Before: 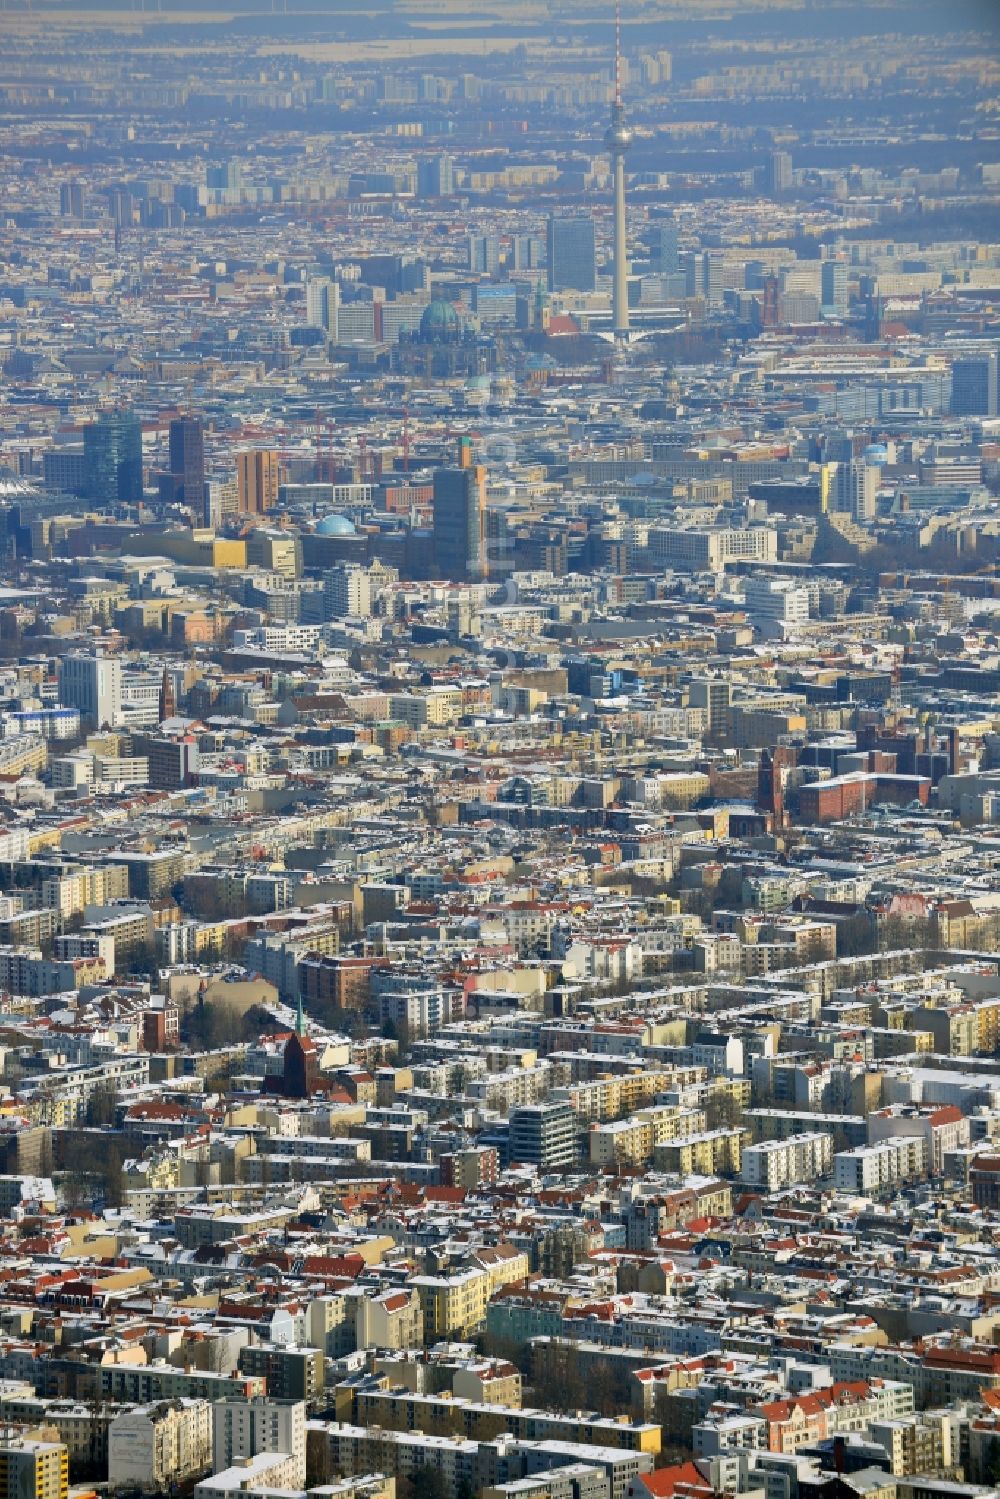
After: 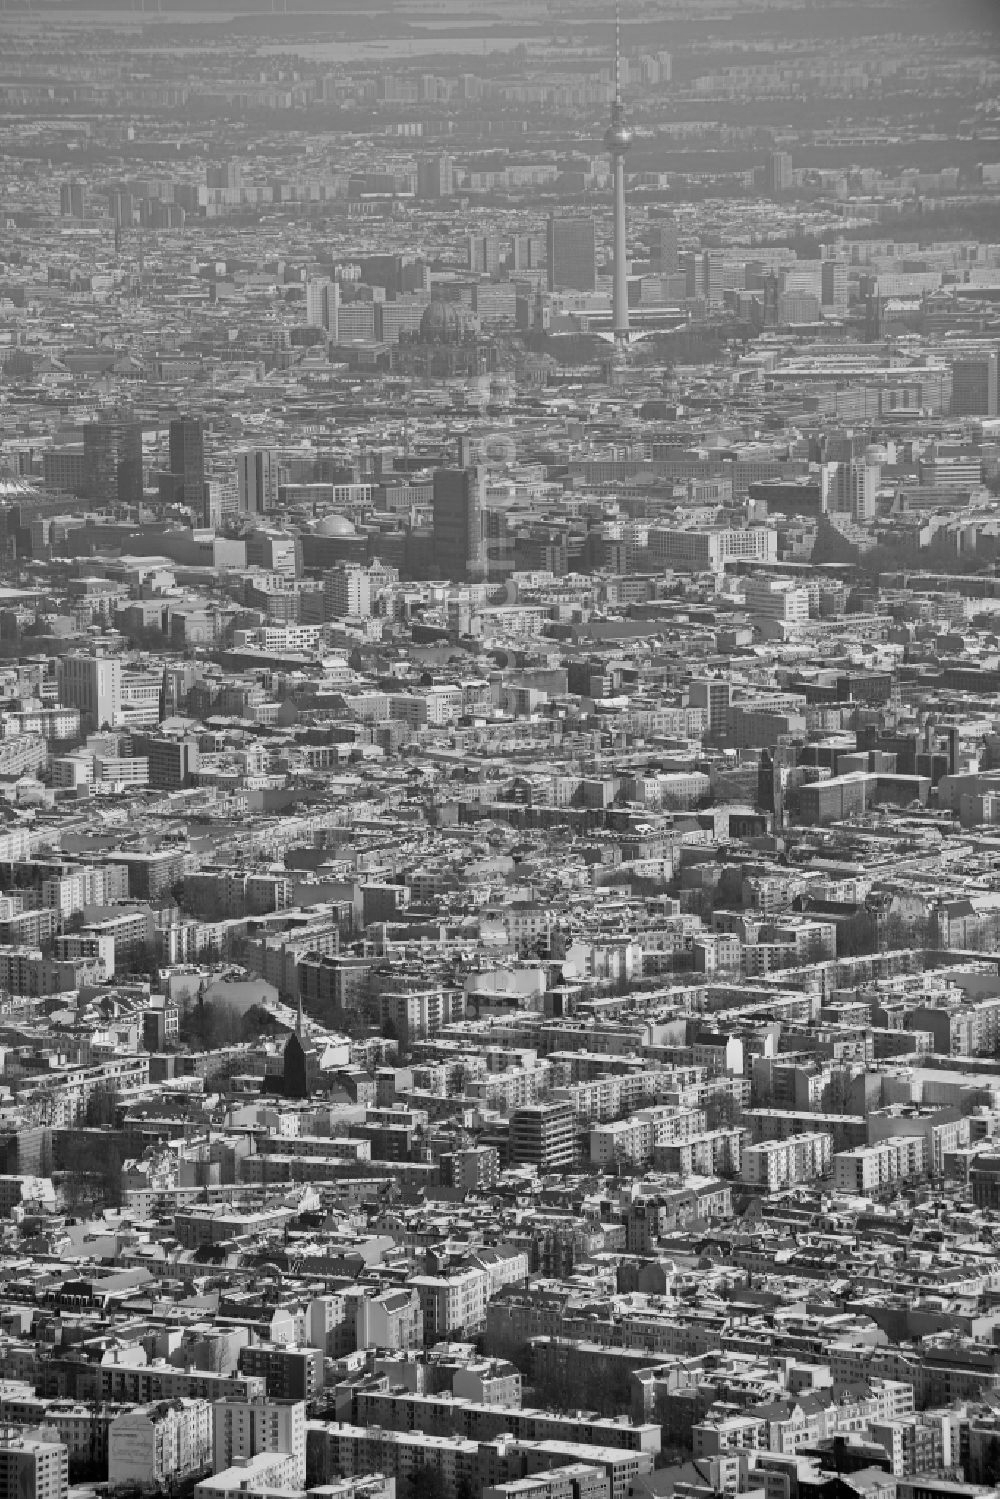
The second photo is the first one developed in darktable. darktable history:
color calibration: output gray [0.267, 0.423, 0.261, 0], illuminant same as pipeline (D50), adaptation XYZ, x 0.346, y 0.359, temperature 5018.14 K
